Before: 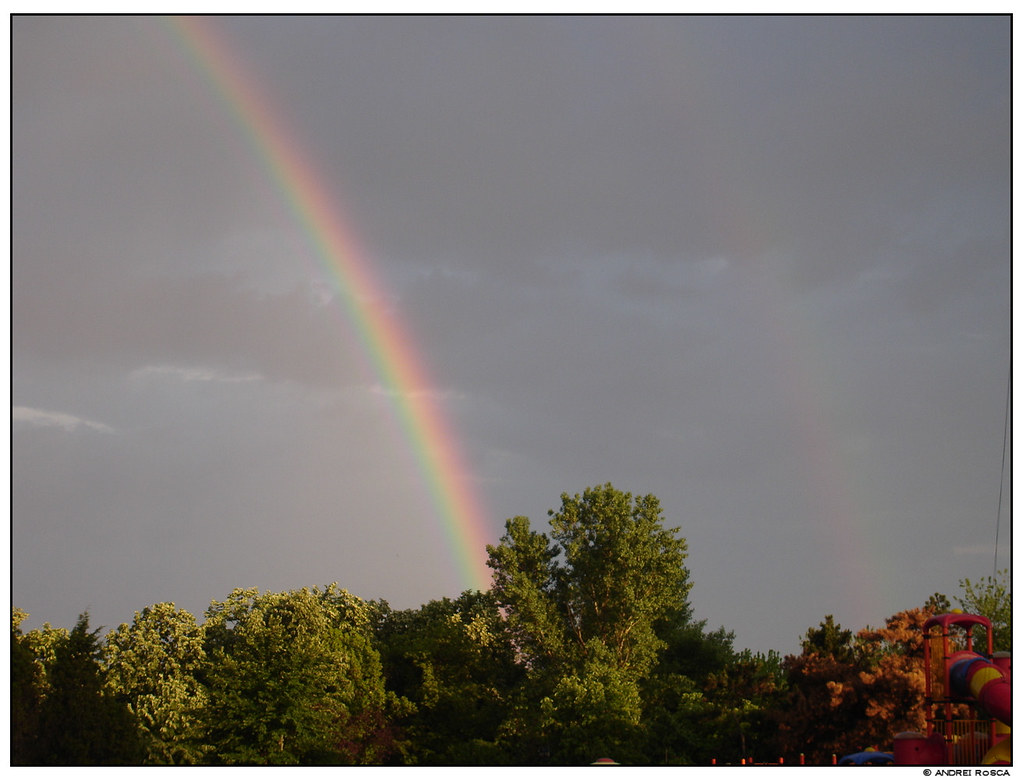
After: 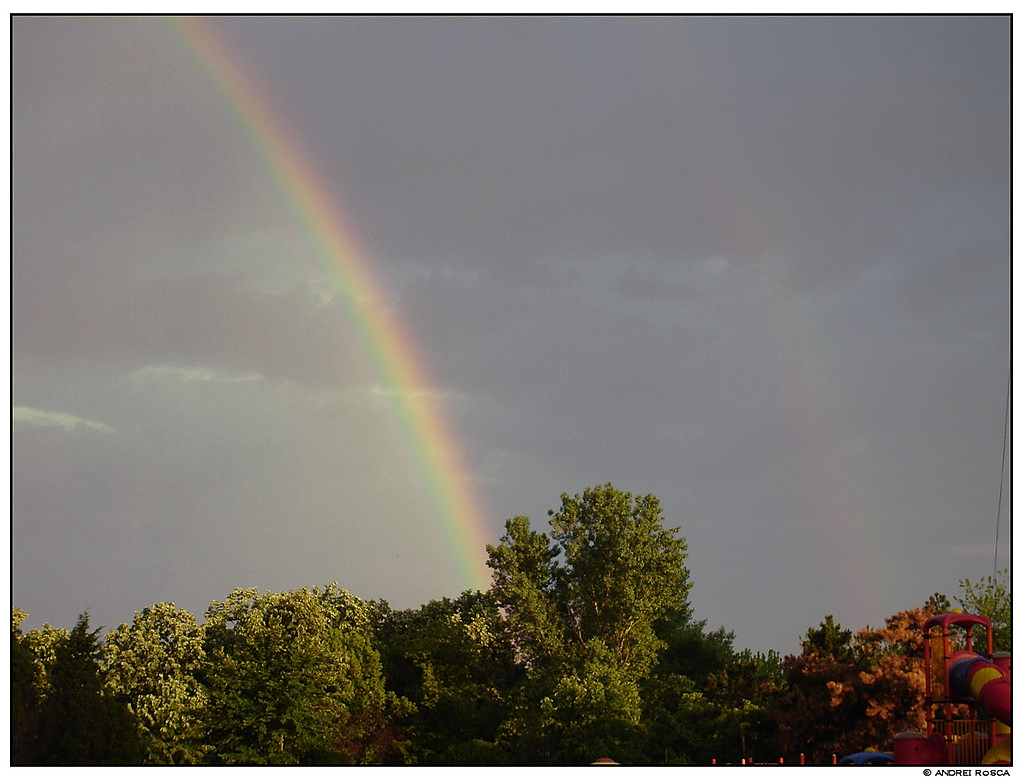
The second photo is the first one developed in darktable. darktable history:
sharpen: radius 0.969, amount 0.604
split-toning: shadows › hue 290.82°, shadows › saturation 0.34, highlights › saturation 0.38, balance 0, compress 50%
